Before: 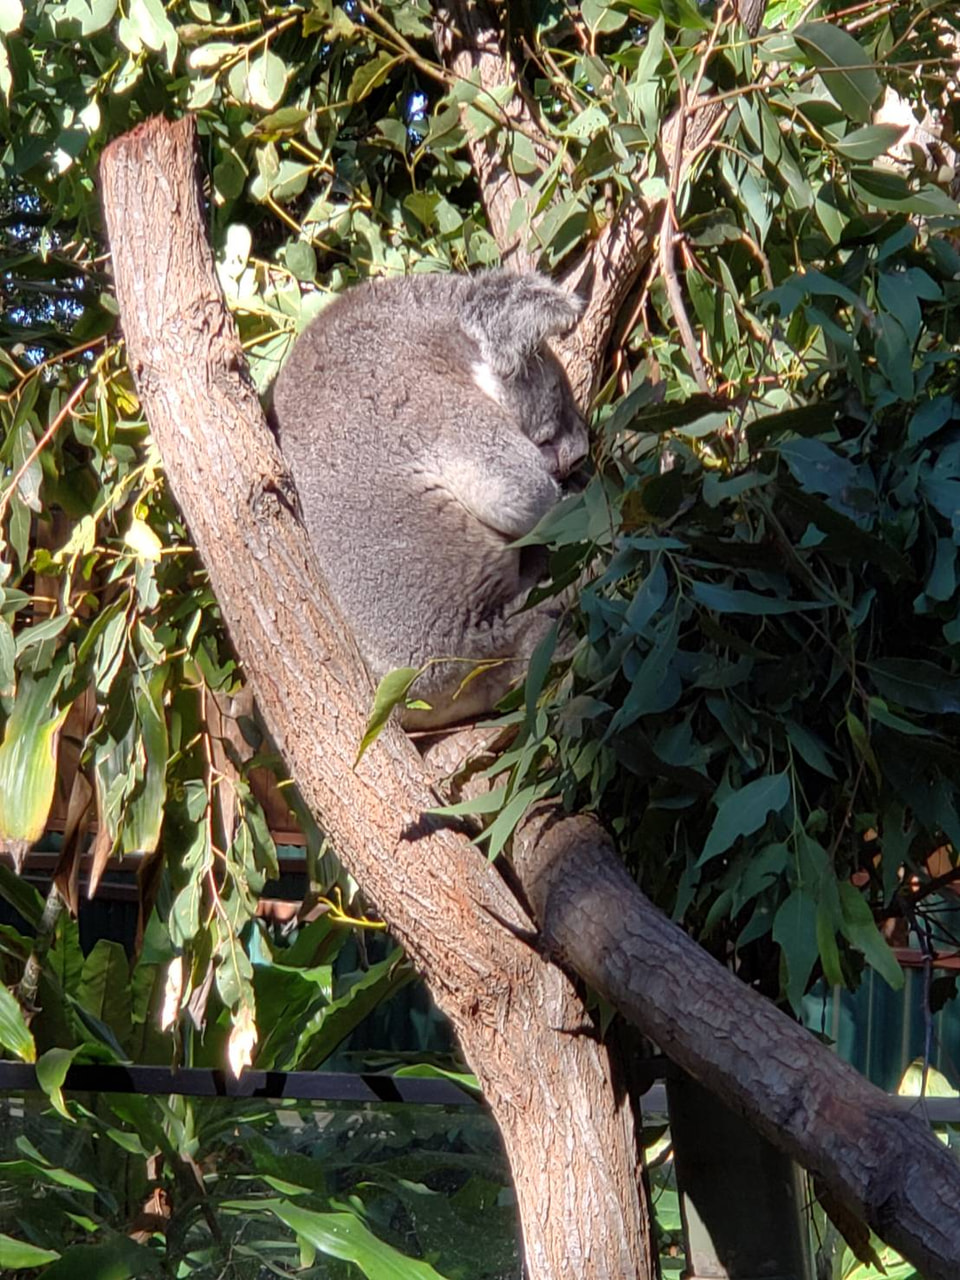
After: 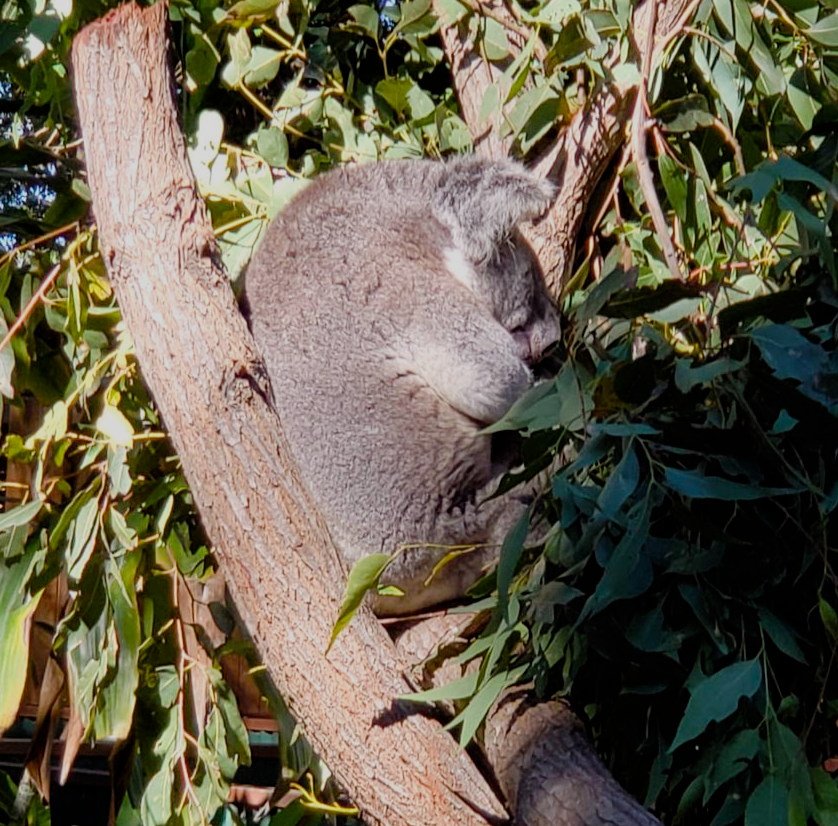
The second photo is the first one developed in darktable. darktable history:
crop: left 3.015%, top 8.969%, right 9.647%, bottom 26.457%
filmic rgb: black relative exposure -7.65 EV, white relative exposure 4.56 EV, hardness 3.61, contrast 1.05
color balance rgb: perceptual saturation grading › global saturation 20%, perceptual saturation grading › highlights -25%, perceptual saturation grading › shadows 25%
